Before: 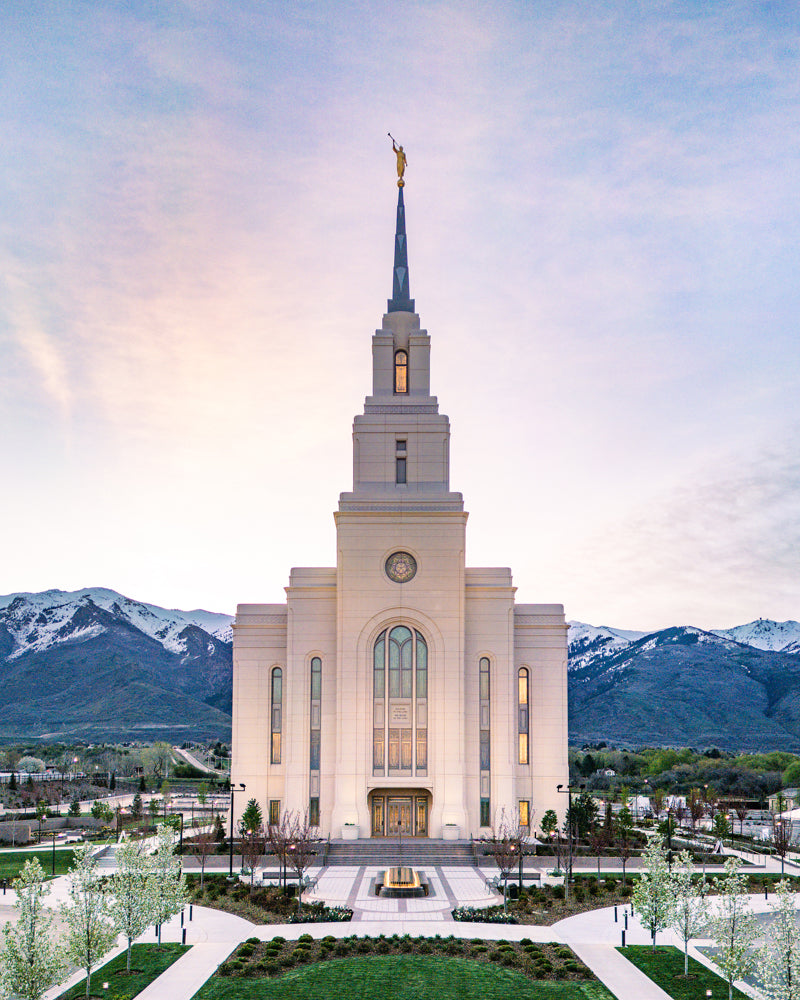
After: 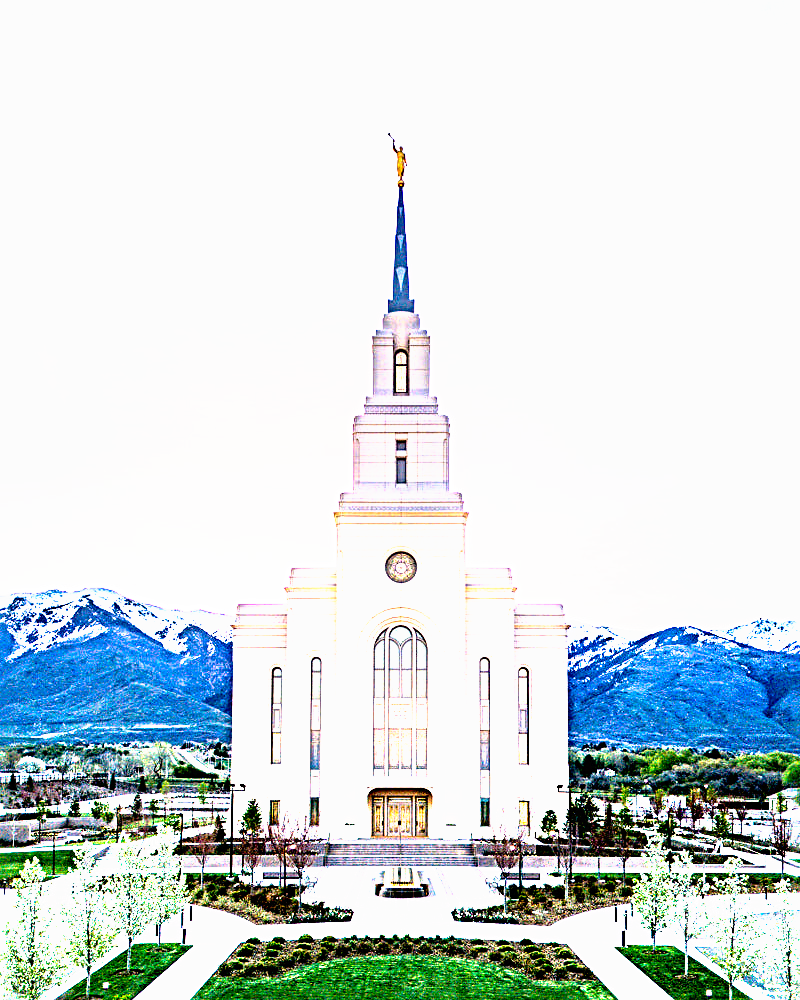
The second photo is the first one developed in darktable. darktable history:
exposure: exposure -0.116 EV, compensate exposure bias true, compensate highlight preservation false
sharpen: radius 4
tone curve: curves: ch0 [(0, 0) (0.003, 0.01) (0.011, 0.011) (0.025, 0.008) (0.044, 0.007) (0.069, 0.006) (0.1, 0.005) (0.136, 0.015) (0.177, 0.094) (0.224, 0.241) (0.277, 0.369) (0.335, 0.5) (0.399, 0.648) (0.468, 0.811) (0.543, 0.975) (0.623, 0.989) (0.709, 0.989) (0.801, 0.99) (0.898, 0.99) (1, 1)], preserve colors none
